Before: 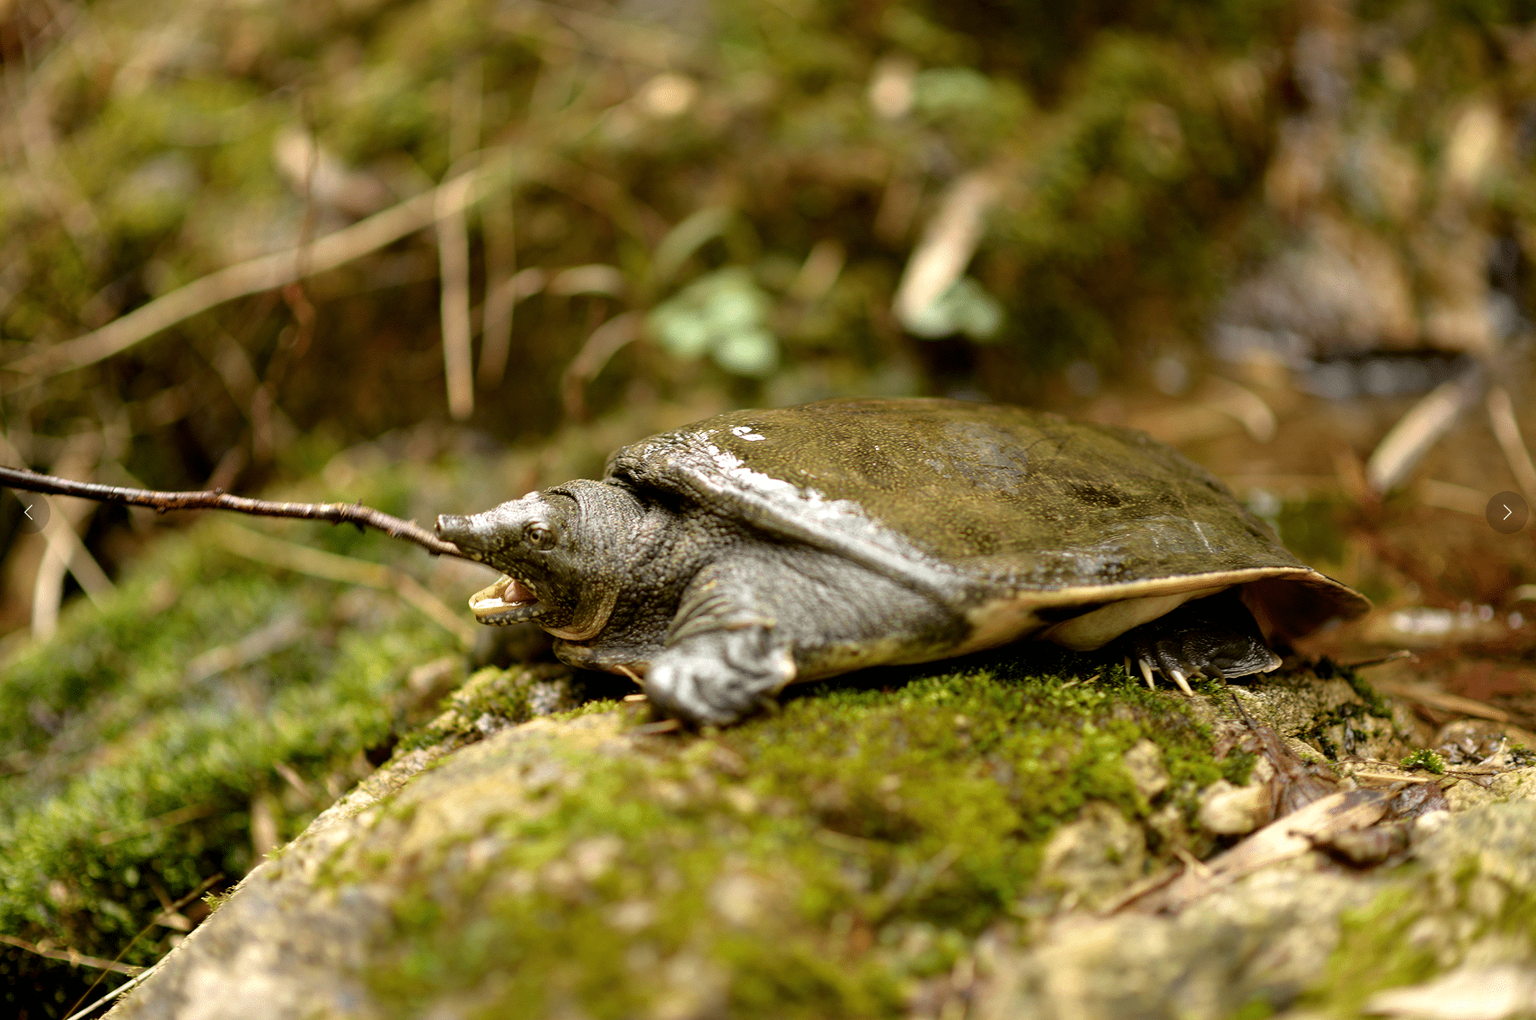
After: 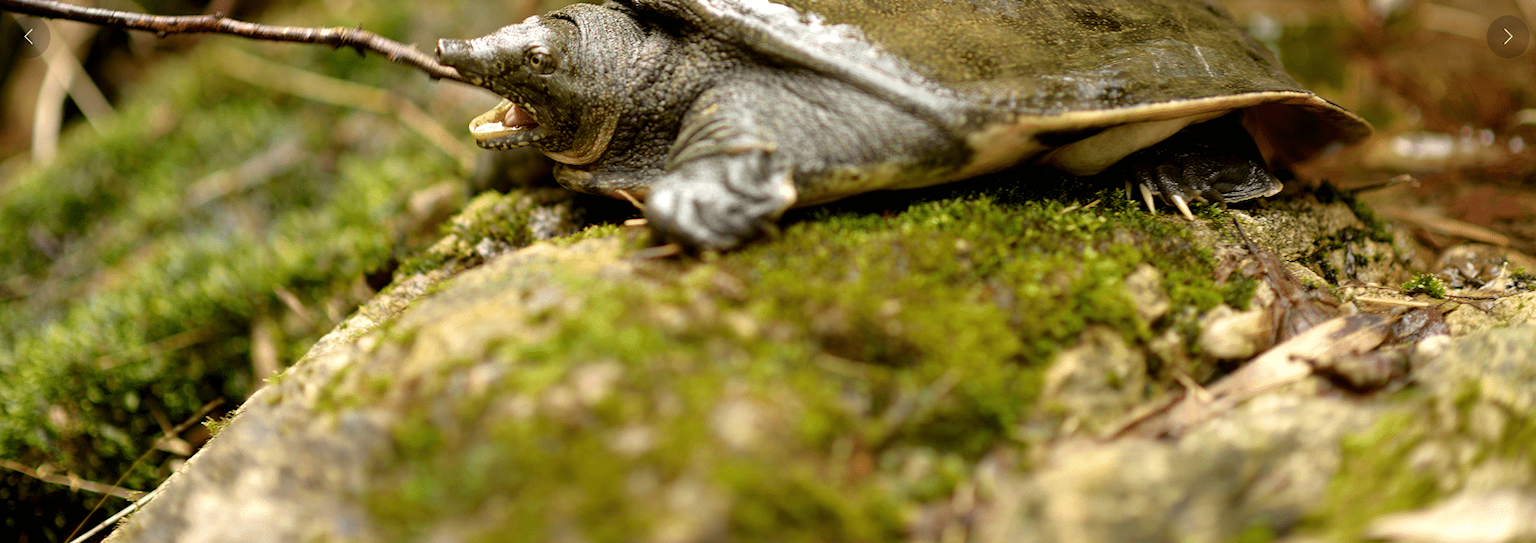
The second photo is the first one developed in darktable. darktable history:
crop and rotate: top 46.689%, right 0.005%
